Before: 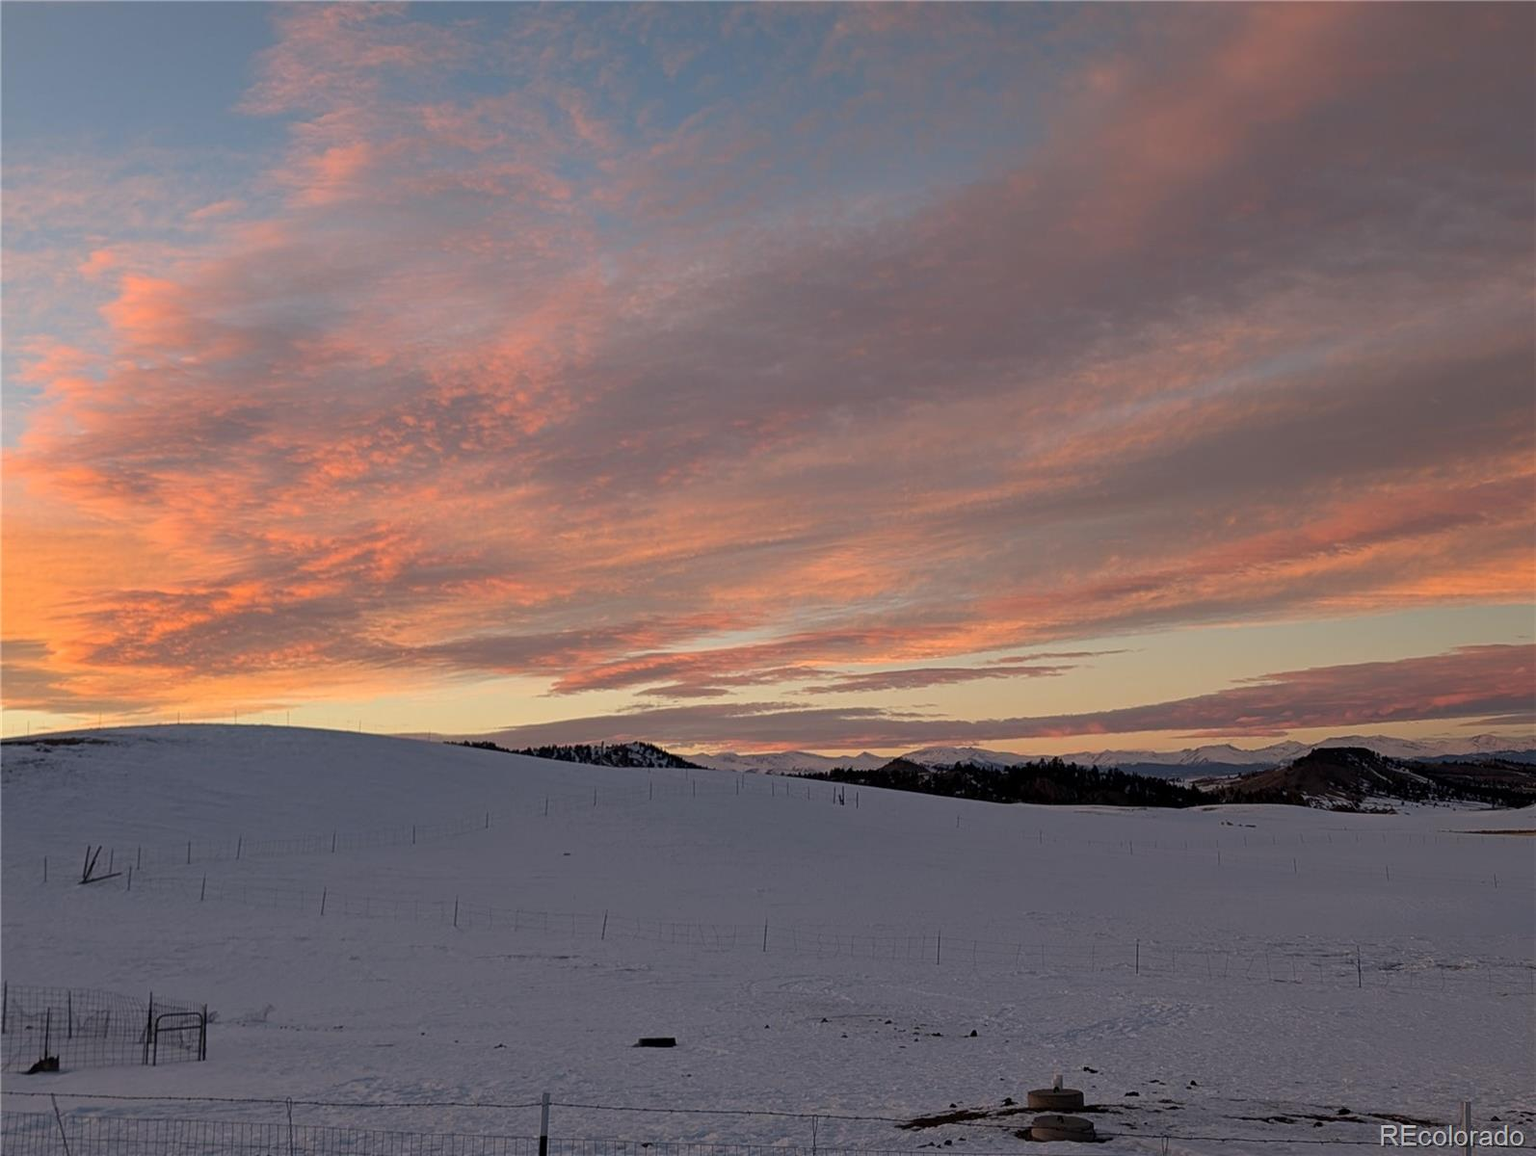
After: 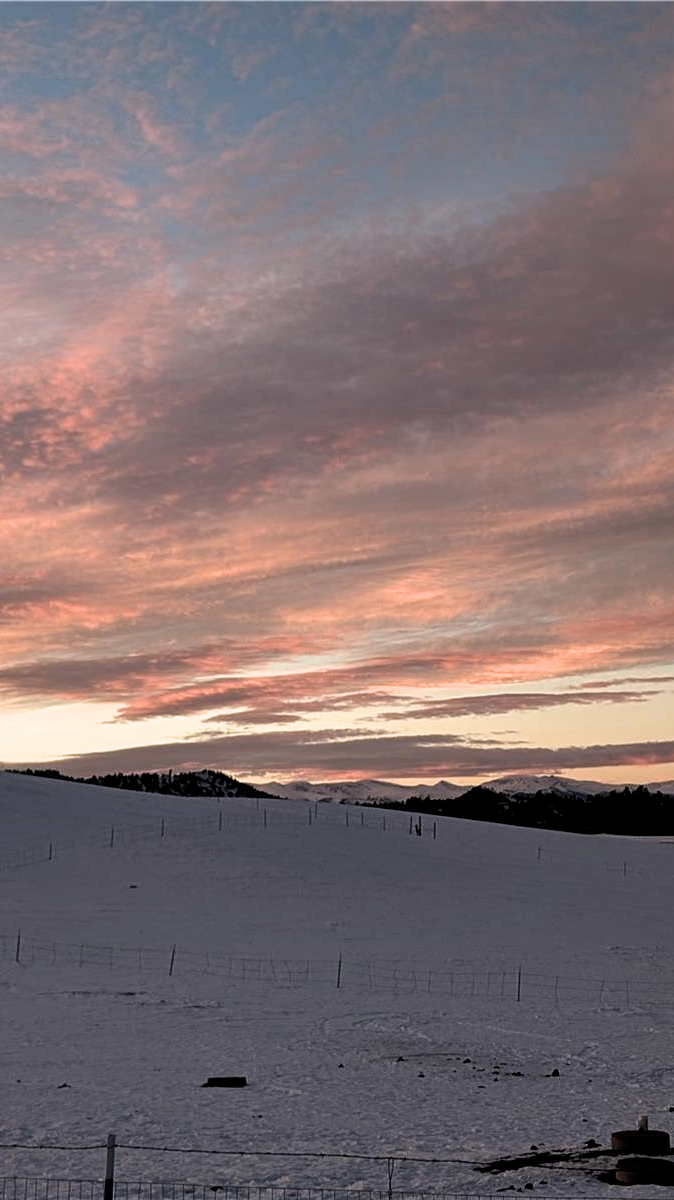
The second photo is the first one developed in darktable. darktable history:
crop: left 28.556%, right 29.14%
filmic rgb: black relative exposure -8.19 EV, white relative exposure 2.21 EV, threshold 2.97 EV, hardness 7.17, latitude 85.01%, contrast 1.69, highlights saturation mix -4%, shadows ↔ highlights balance -2.13%, enable highlight reconstruction true
